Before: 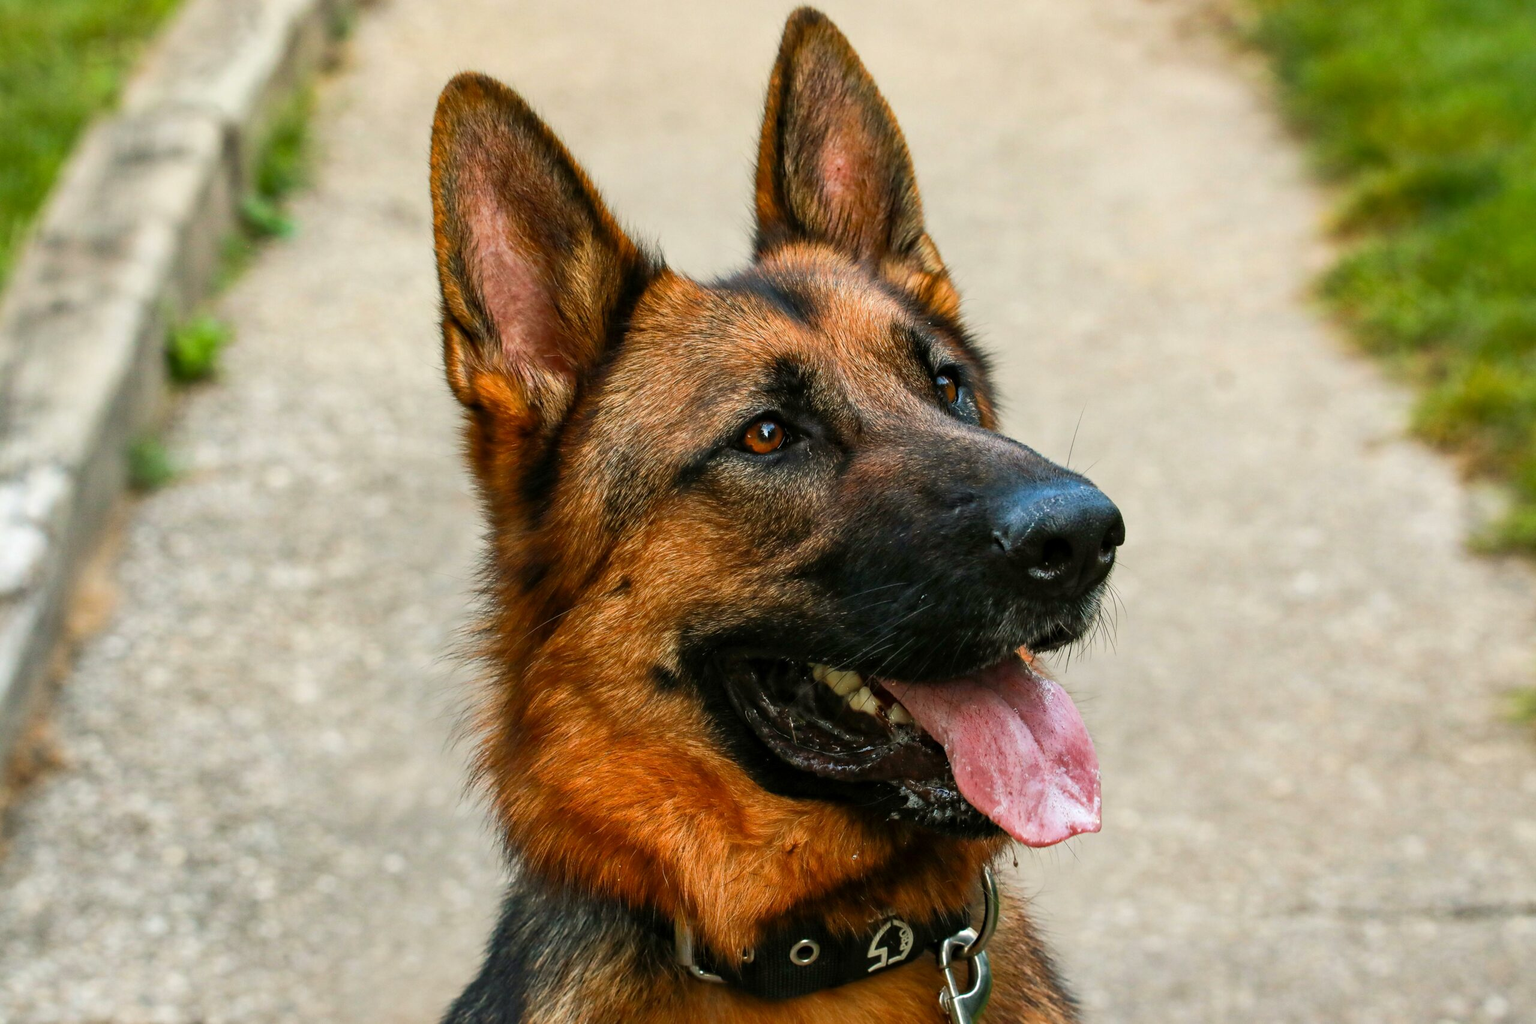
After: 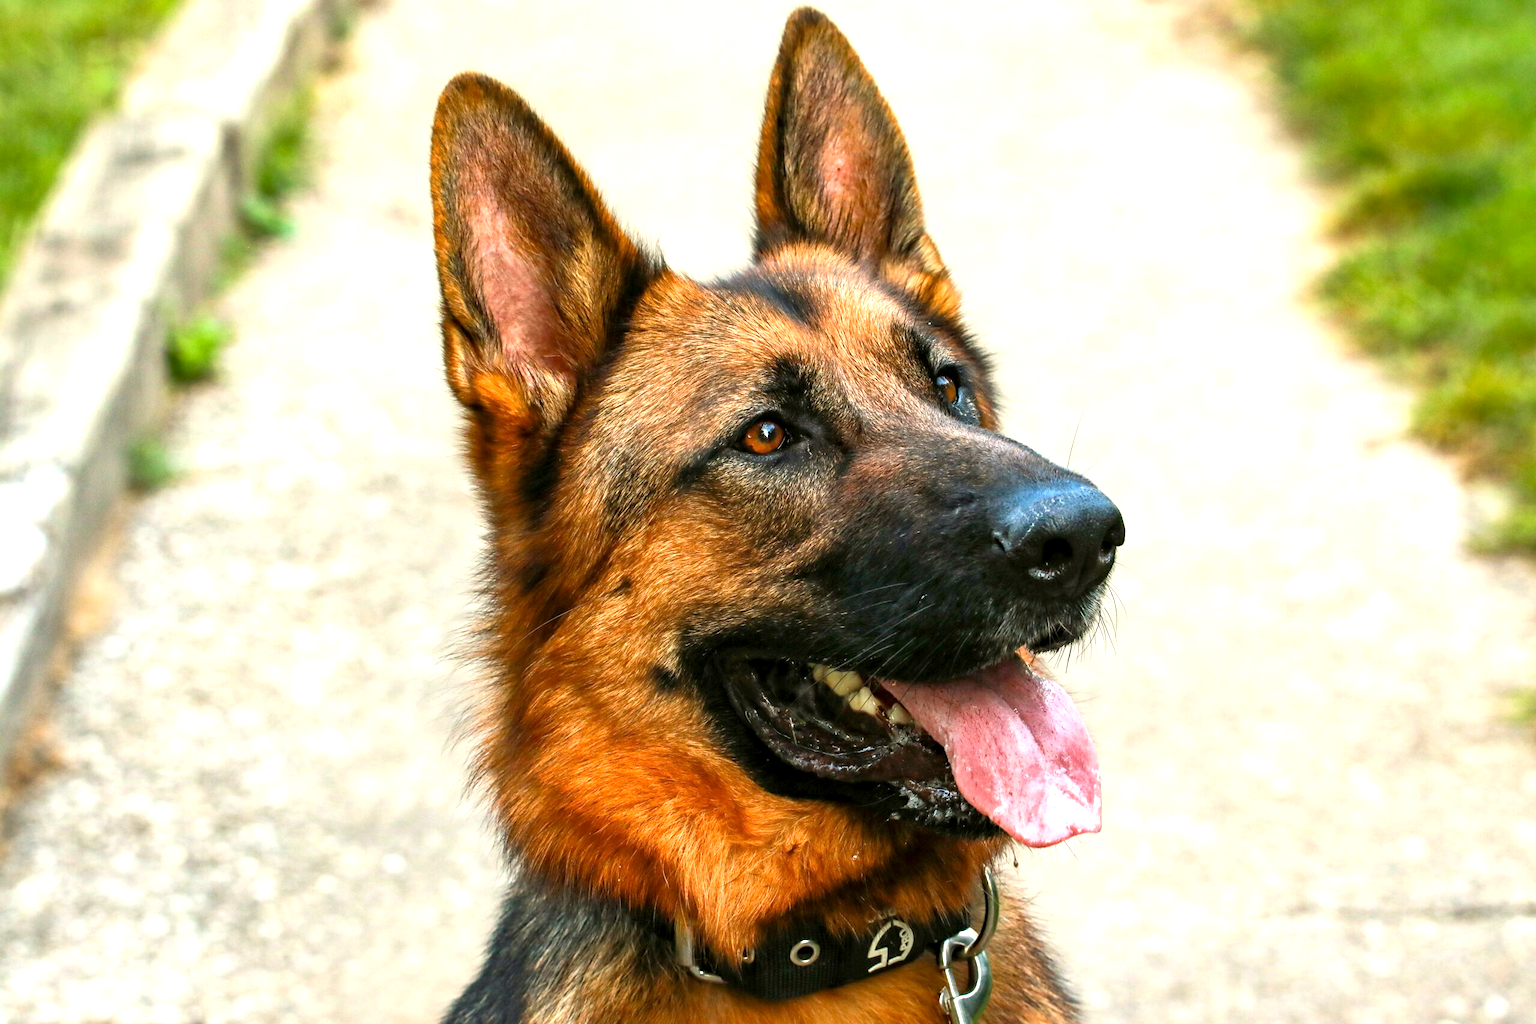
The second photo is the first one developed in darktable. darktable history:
exposure: black level correction 0.001, exposure 0.964 EV, compensate highlight preservation false
